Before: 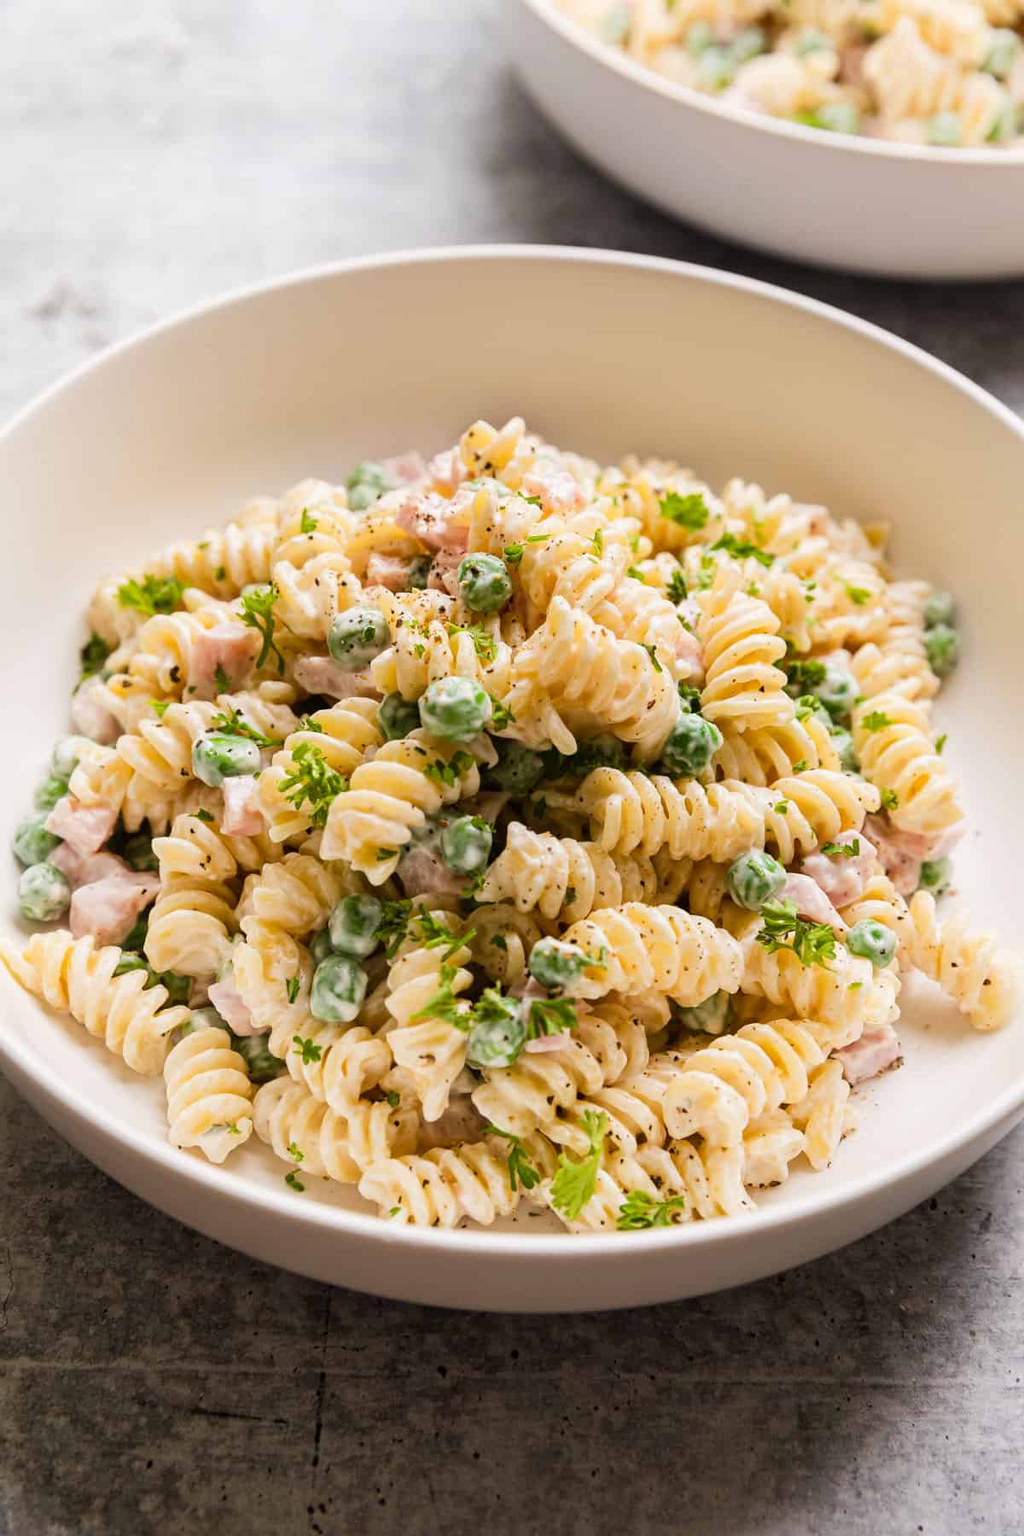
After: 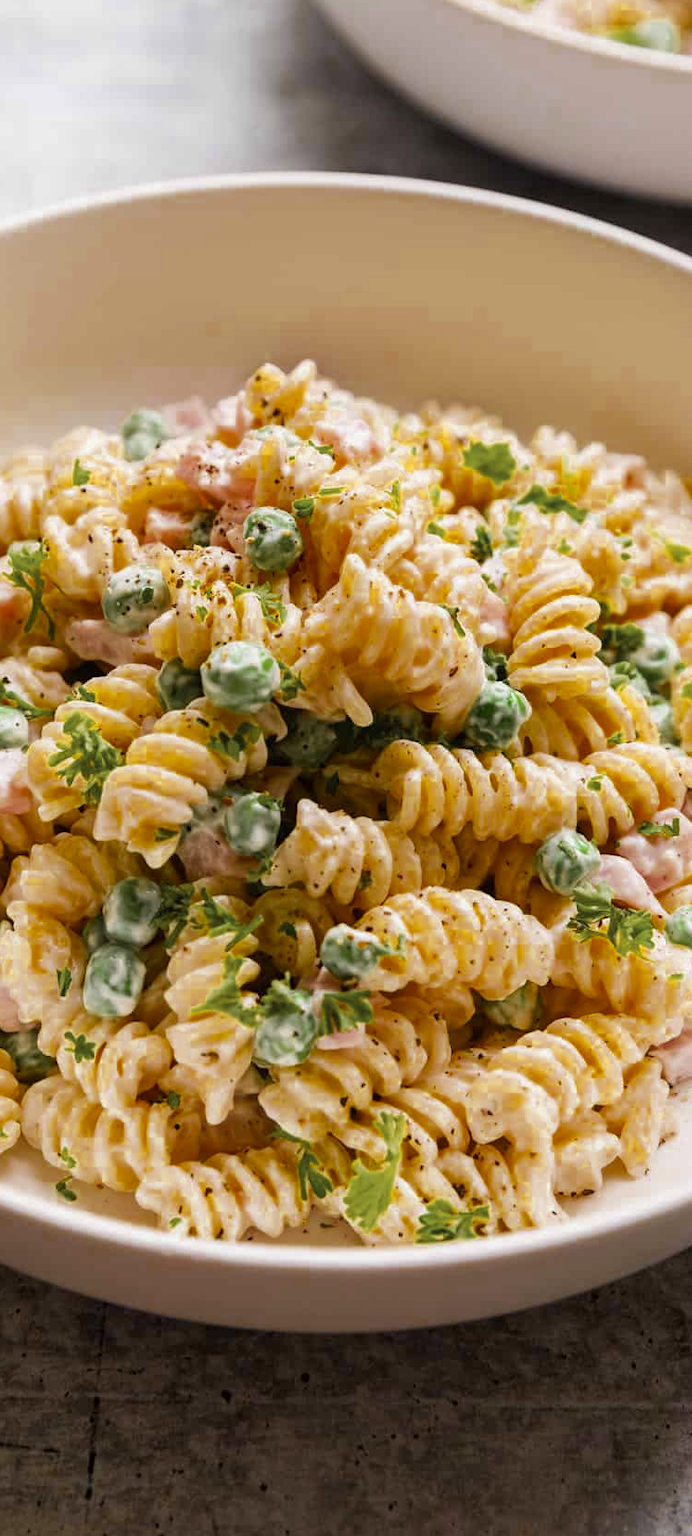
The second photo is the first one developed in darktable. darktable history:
color zones: curves: ch0 [(0.11, 0.396) (0.195, 0.36) (0.25, 0.5) (0.303, 0.412) (0.357, 0.544) (0.75, 0.5) (0.967, 0.328)]; ch1 [(0, 0.468) (0.112, 0.512) (0.202, 0.6) (0.25, 0.5) (0.307, 0.352) (0.357, 0.544) (0.75, 0.5) (0.963, 0.524)]
crop and rotate: left 22.867%, top 5.627%, right 14.812%, bottom 2.312%
